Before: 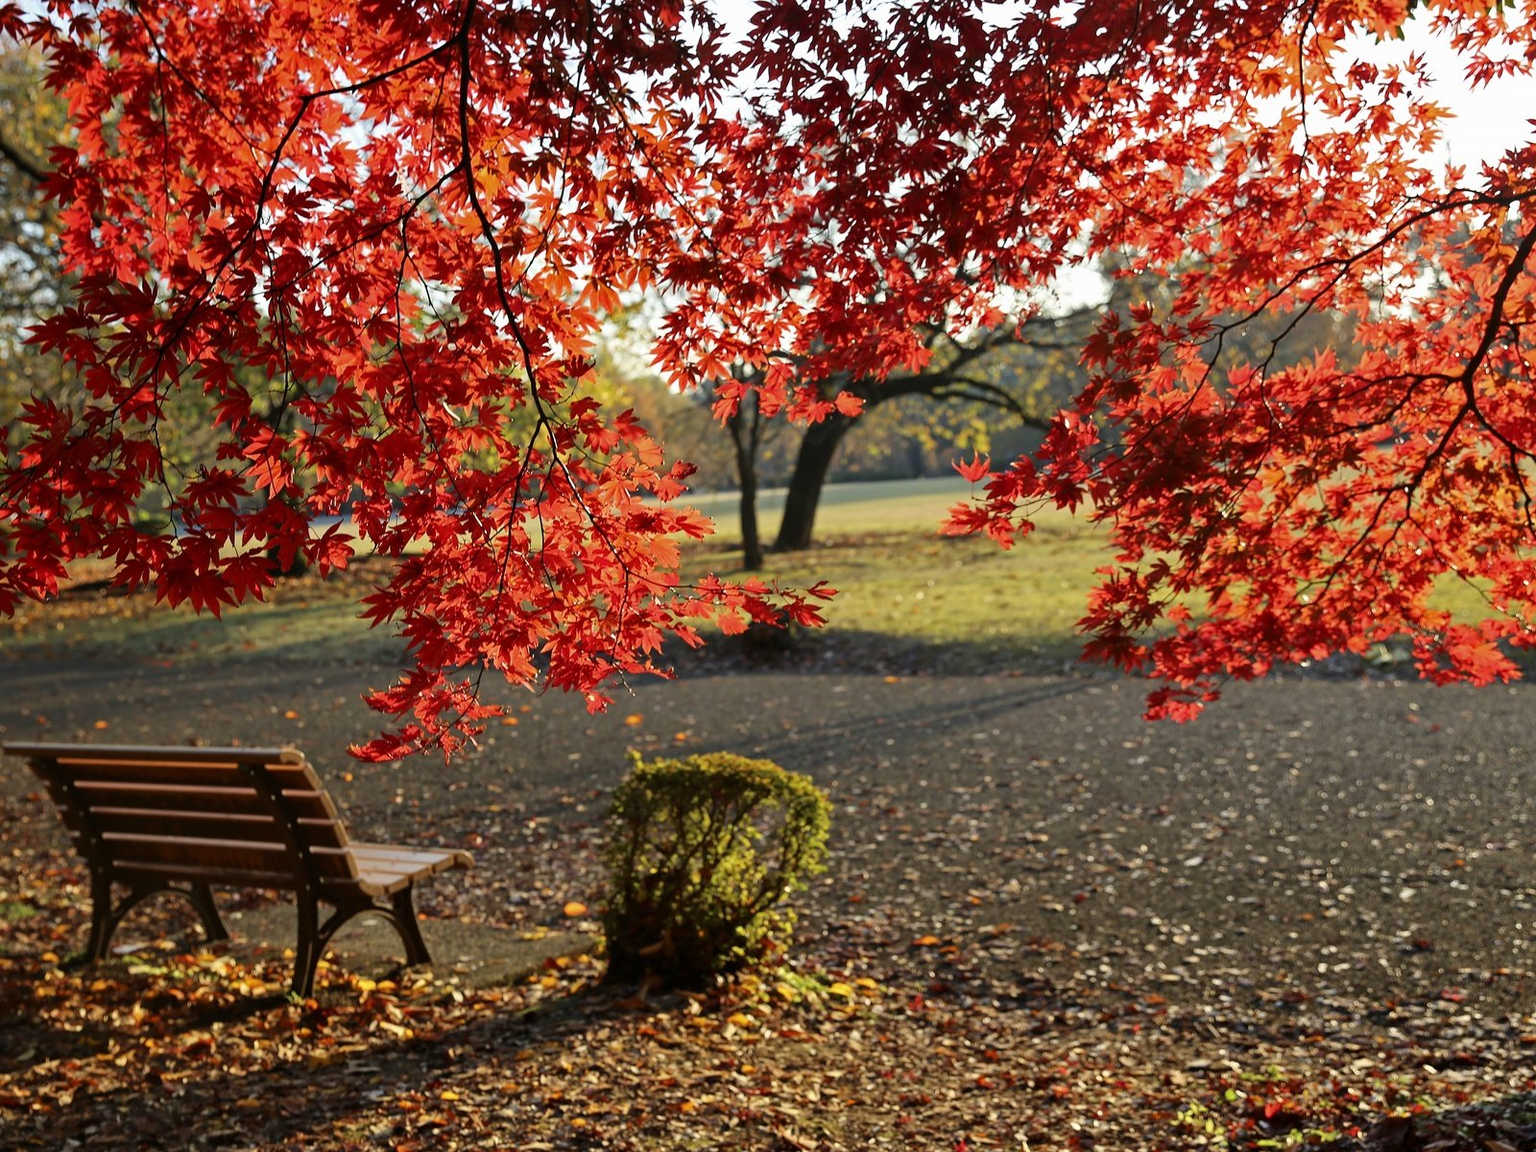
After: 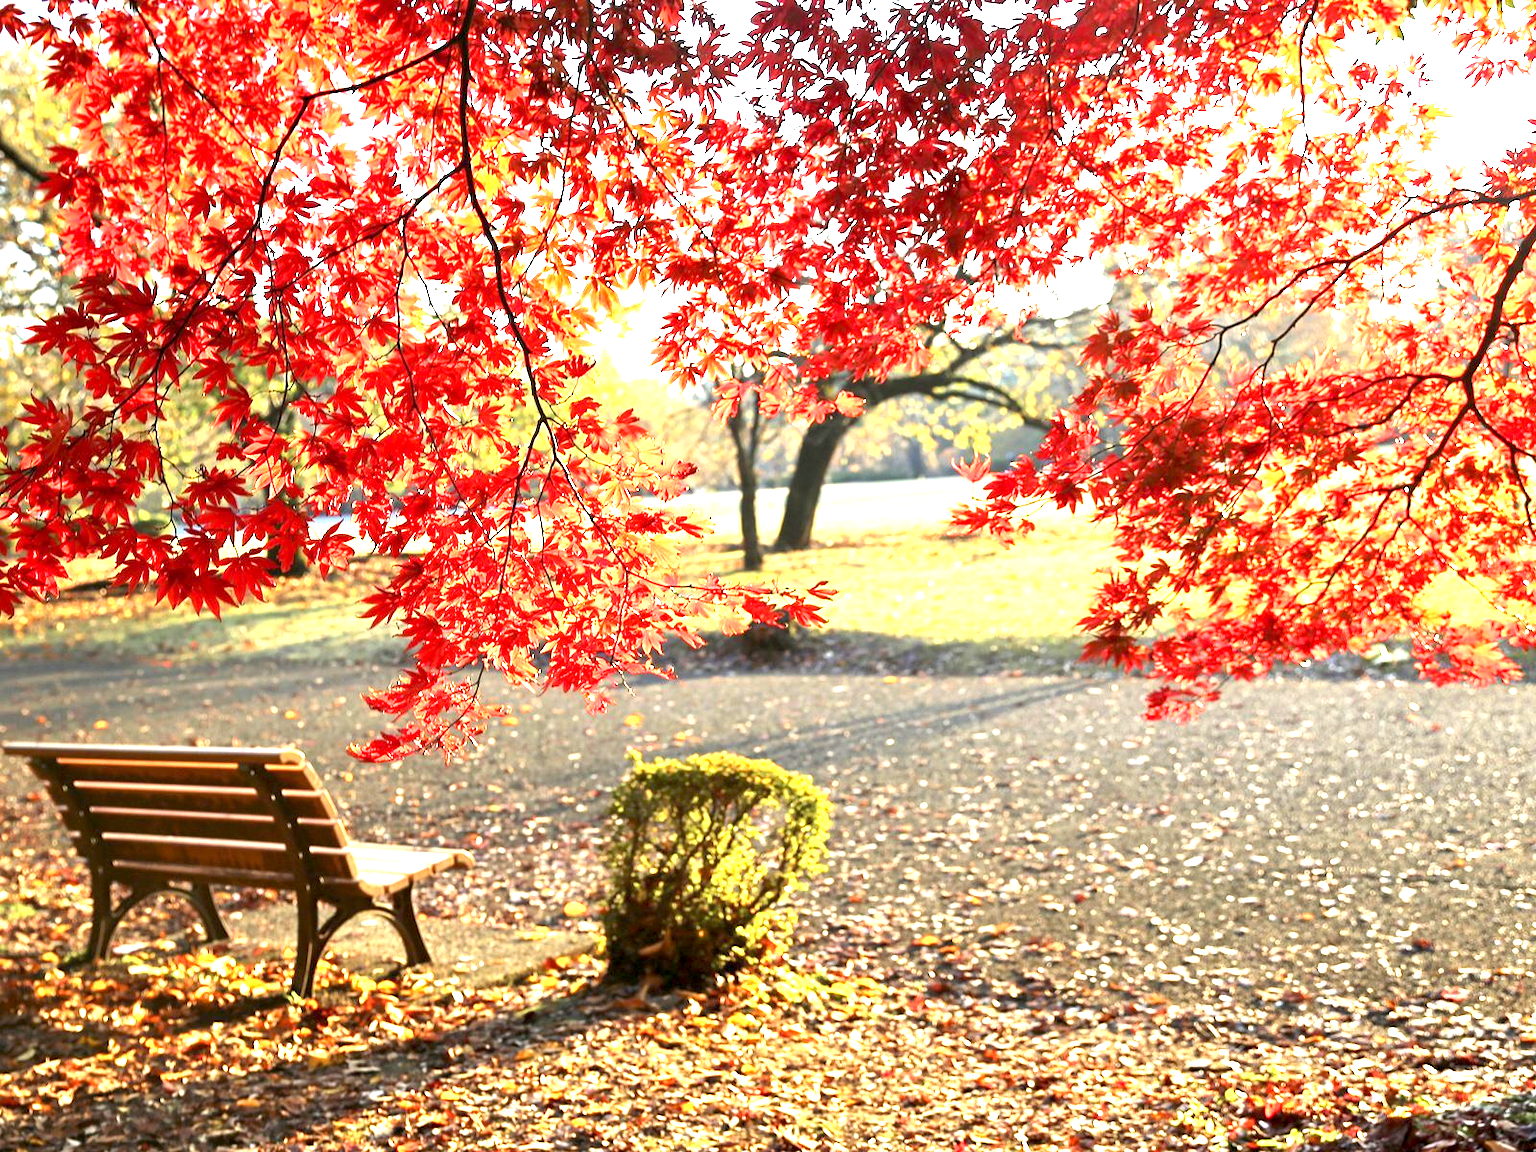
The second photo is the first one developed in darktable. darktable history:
exposure: black level correction 0.001, exposure 2.524 EV, compensate highlight preservation false
